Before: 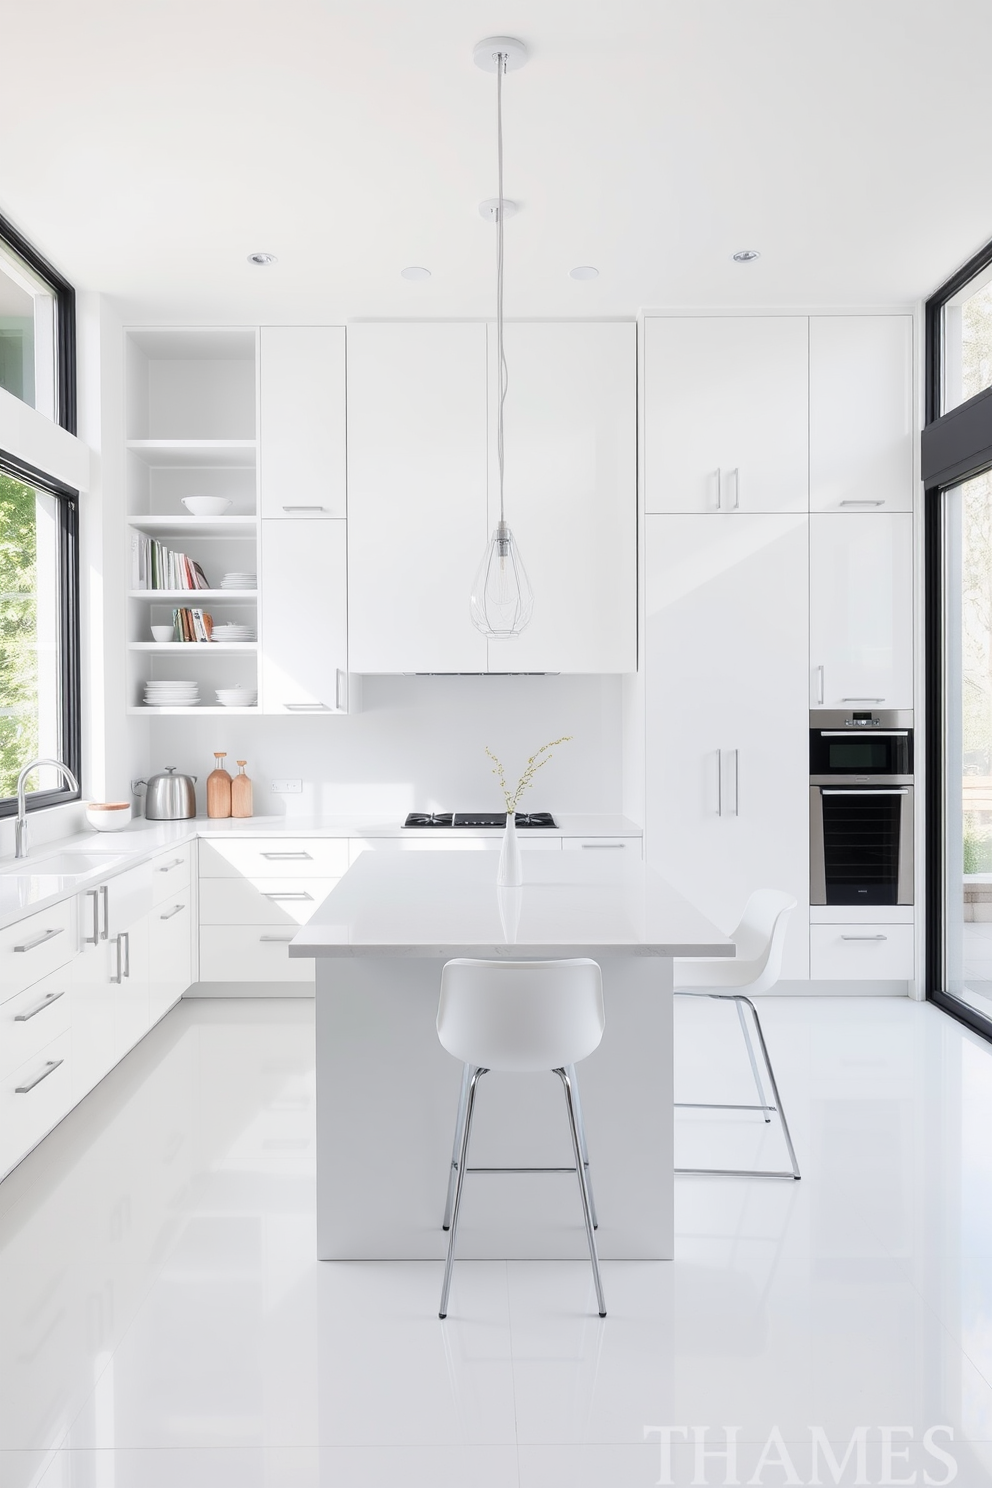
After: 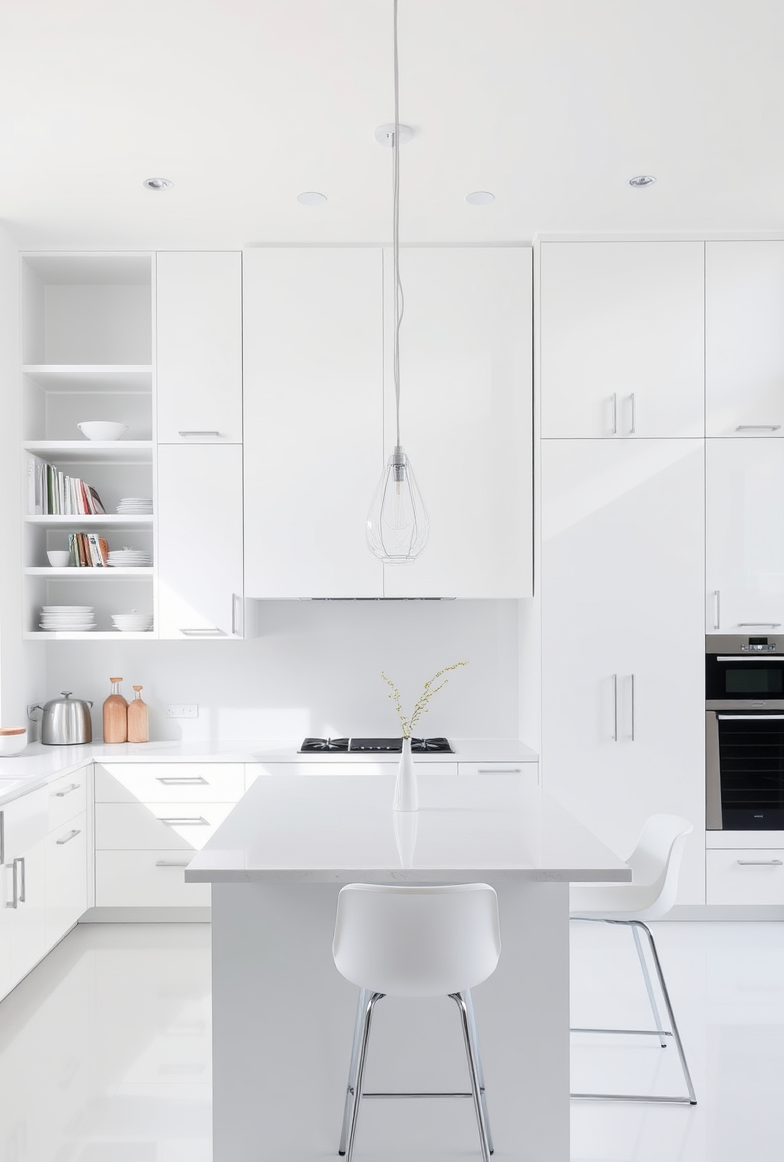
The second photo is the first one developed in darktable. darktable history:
crop and rotate: left 10.56%, top 5.071%, right 10.395%, bottom 16.772%
